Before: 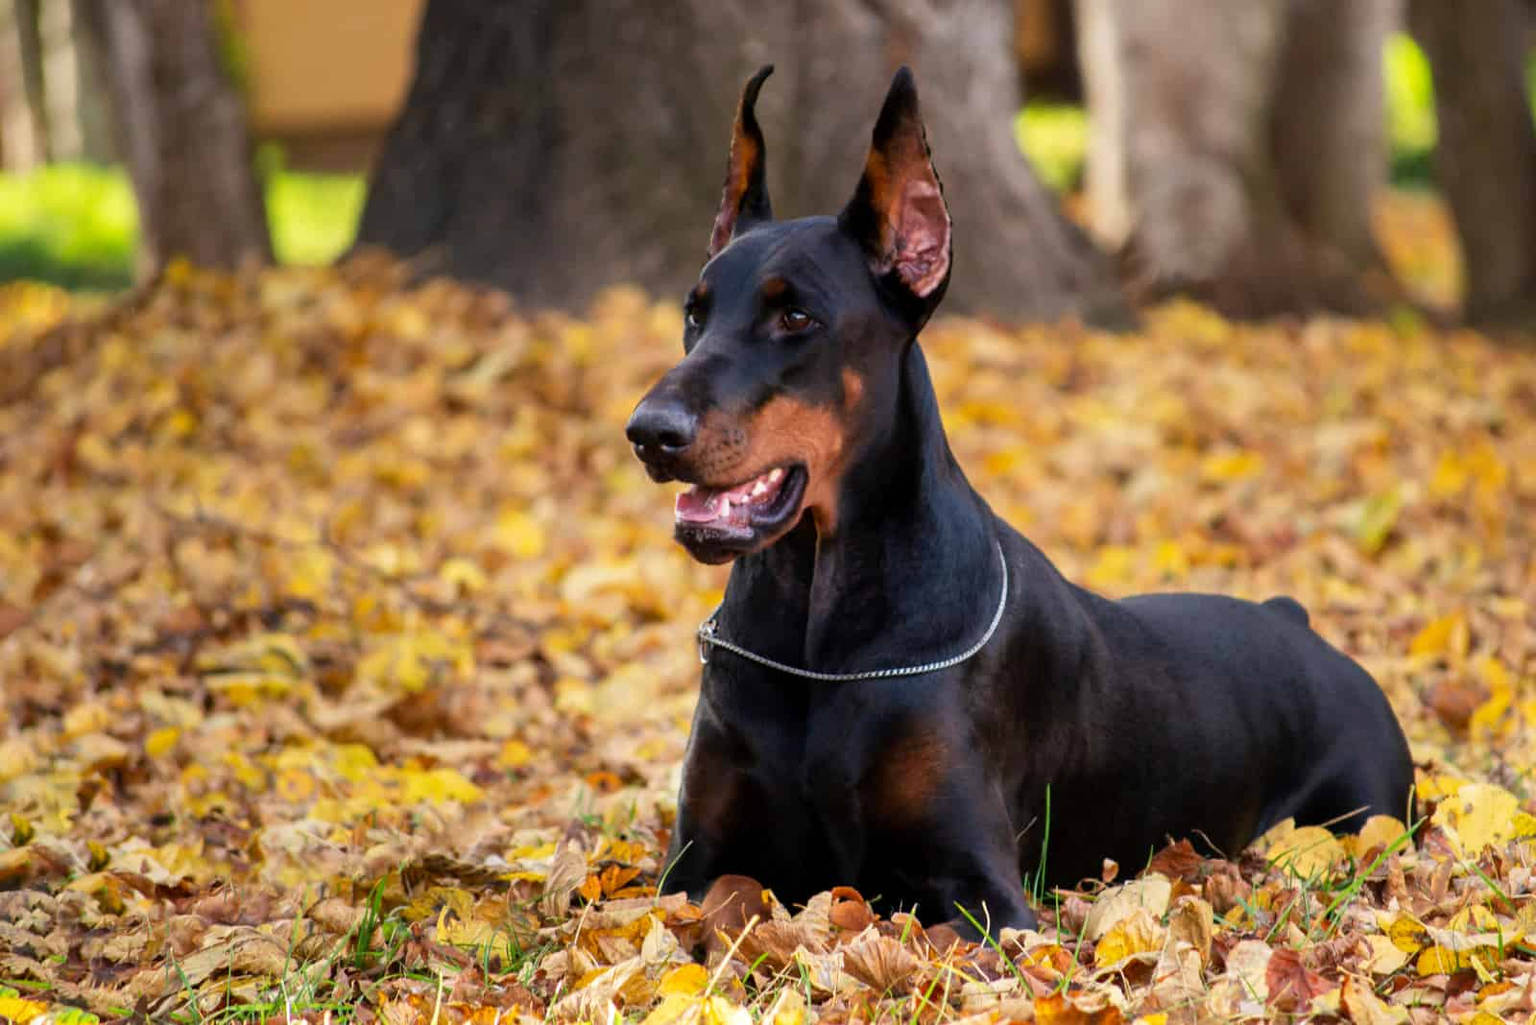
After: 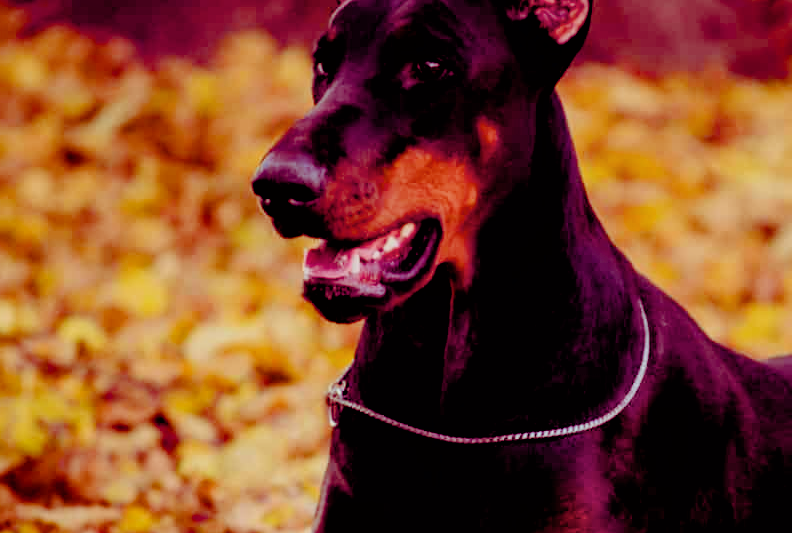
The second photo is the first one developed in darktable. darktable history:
crop: left 25.021%, top 24.906%, right 25.424%, bottom 25.133%
filmic rgb: black relative exposure -3.39 EV, white relative exposure 3.46 EV, hardness 2.36, contrast 1.104, color science v6 (2022)
tone equalizer: -8 EV 0.267 EV, -7 EV 0.437 EV, -6 EV 0.413 EV, -5 EV 0.285 EV, -3 EV -0.265 EV, -2 EV -0.389 EV, -1 EV -0.401 EV, +0 EV -0.252 EV, smoothing 1
exposure: compensate exposure bias true, compensate highlight preservation false
color balance rgb: shadows lift › luminance -18.993%, shadows lift › chroma 35.43%, highlights gain › luminance 6.384%, highlights gain › chroma 1.202%, highlights gain › hue 87.04°, perceptual saturation grading › global saturation 20%, perceptual saturation grading › highlights -25.404%, perceptual saturation grading › shadows 49.696%, global vibrance 9.702%
shadows and highlights: radius 126.99, shadows 30.27, highlights -30.88, low approximation 0.01, soften with gaussian
